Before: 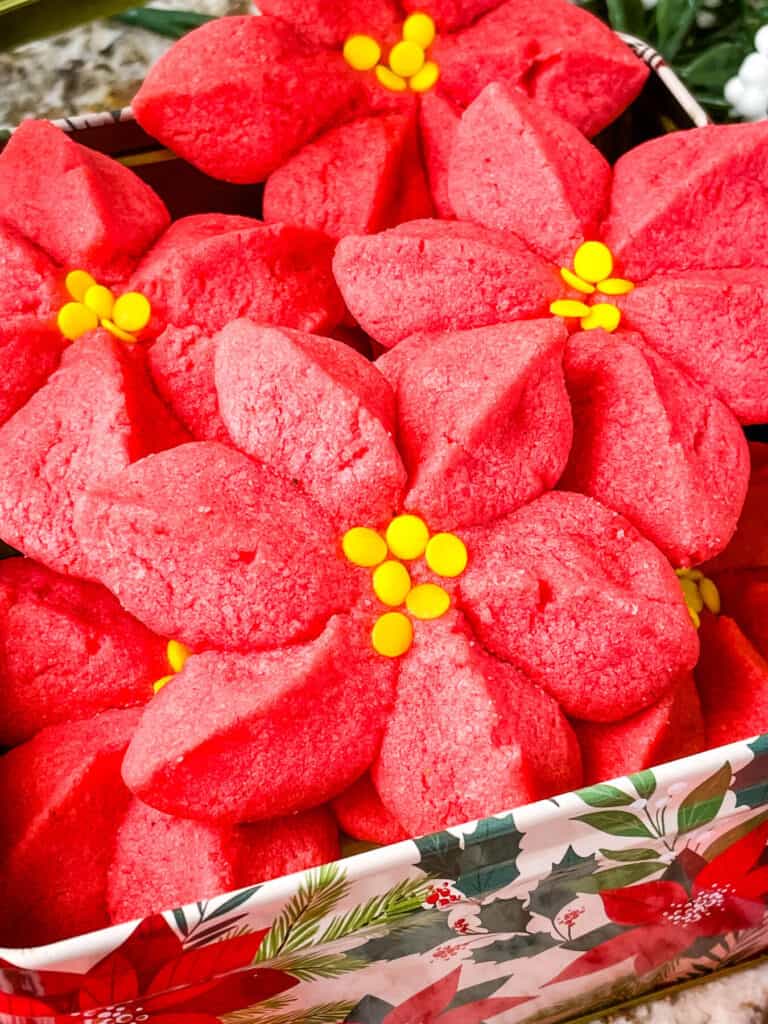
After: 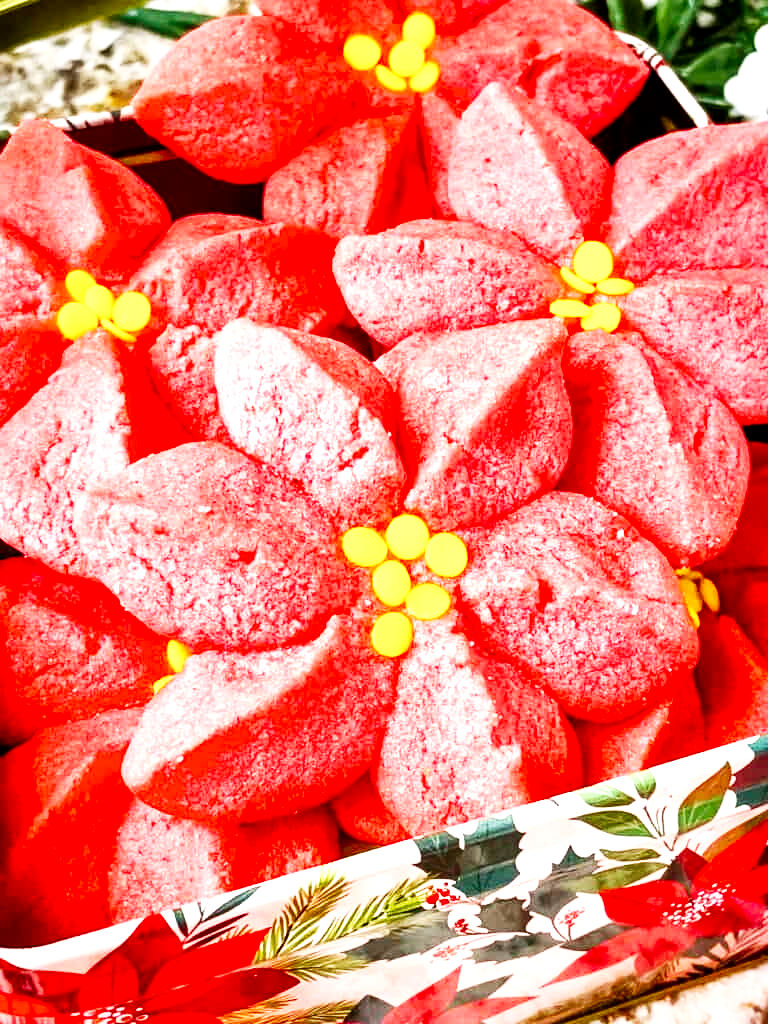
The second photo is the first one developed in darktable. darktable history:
local contrast: mode bilateral grid, contrast 99, coarseness 99, detail 165%, midtone range 0.2
base curve: curves: ch0 [(0, 0) (0.007, 0.004) (0.027, 0.03) (0.046, 0.07) (0.207, 0.54) (0.442, 0.872) (0.673, 0.972) (1, 1)], preserve colors none
